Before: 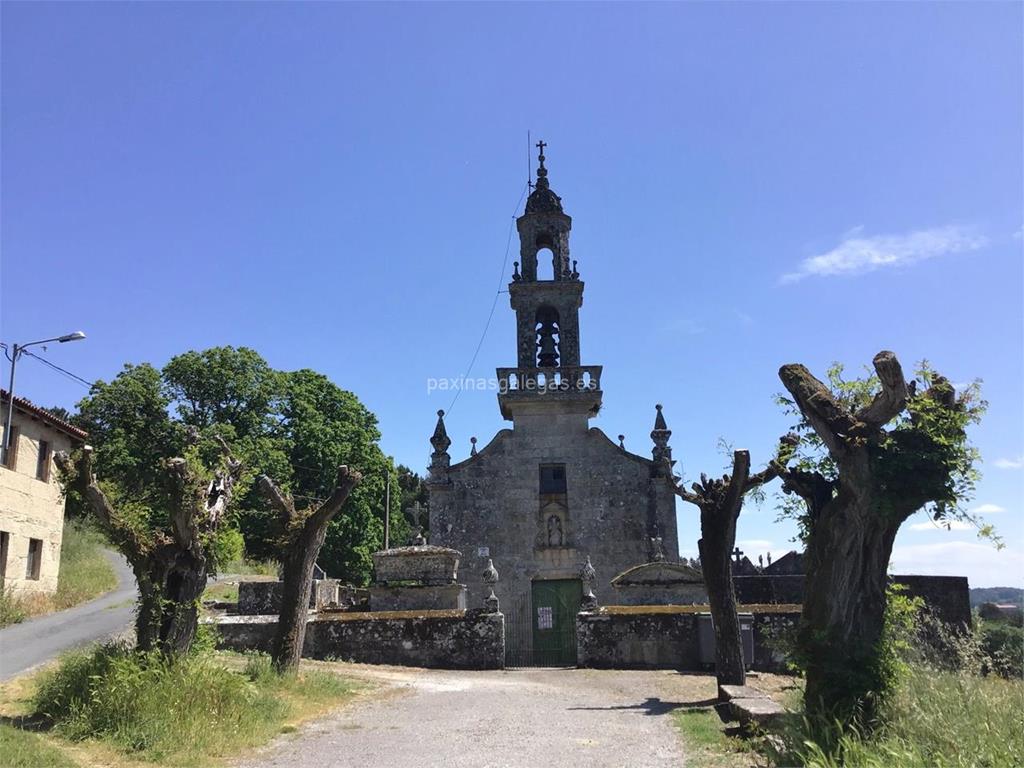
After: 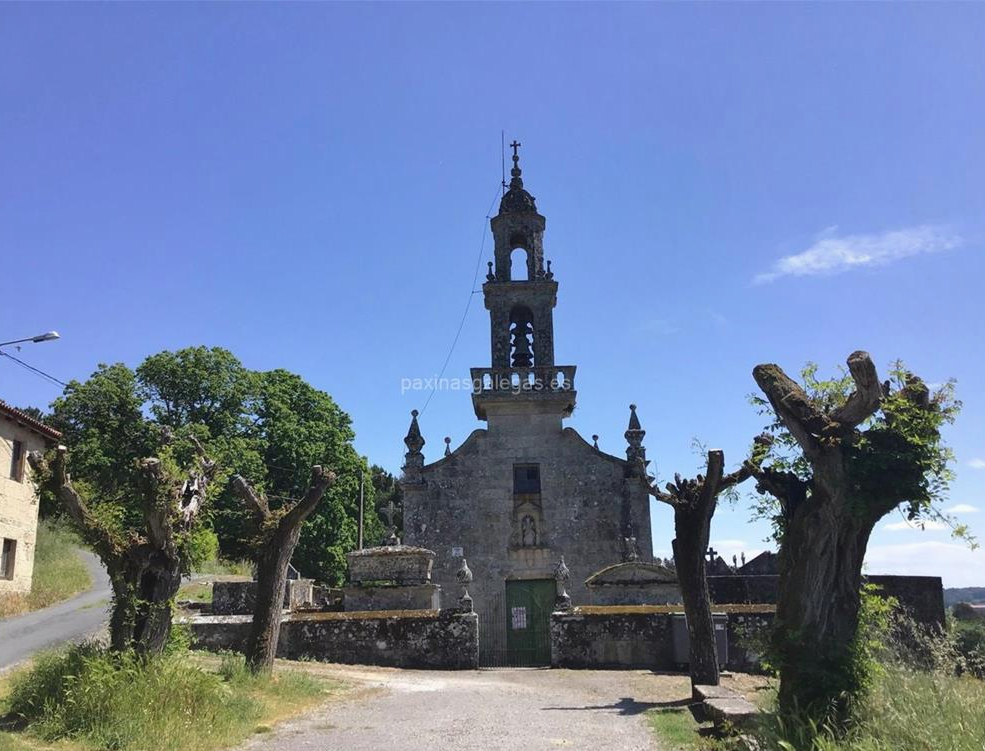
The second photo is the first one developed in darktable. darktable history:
contrast equalizer: y [[0.46, 0.454, 0.451, 0.451, 0.455, 0.46], [0.5 ×6], [0.5 ×6], [0 ×6], [0 ×6]], mix 0.356
shadows and highlights: soften with gaussian
crop and rotate: left 2.628%, right 1.11%, bottom 2.153%
